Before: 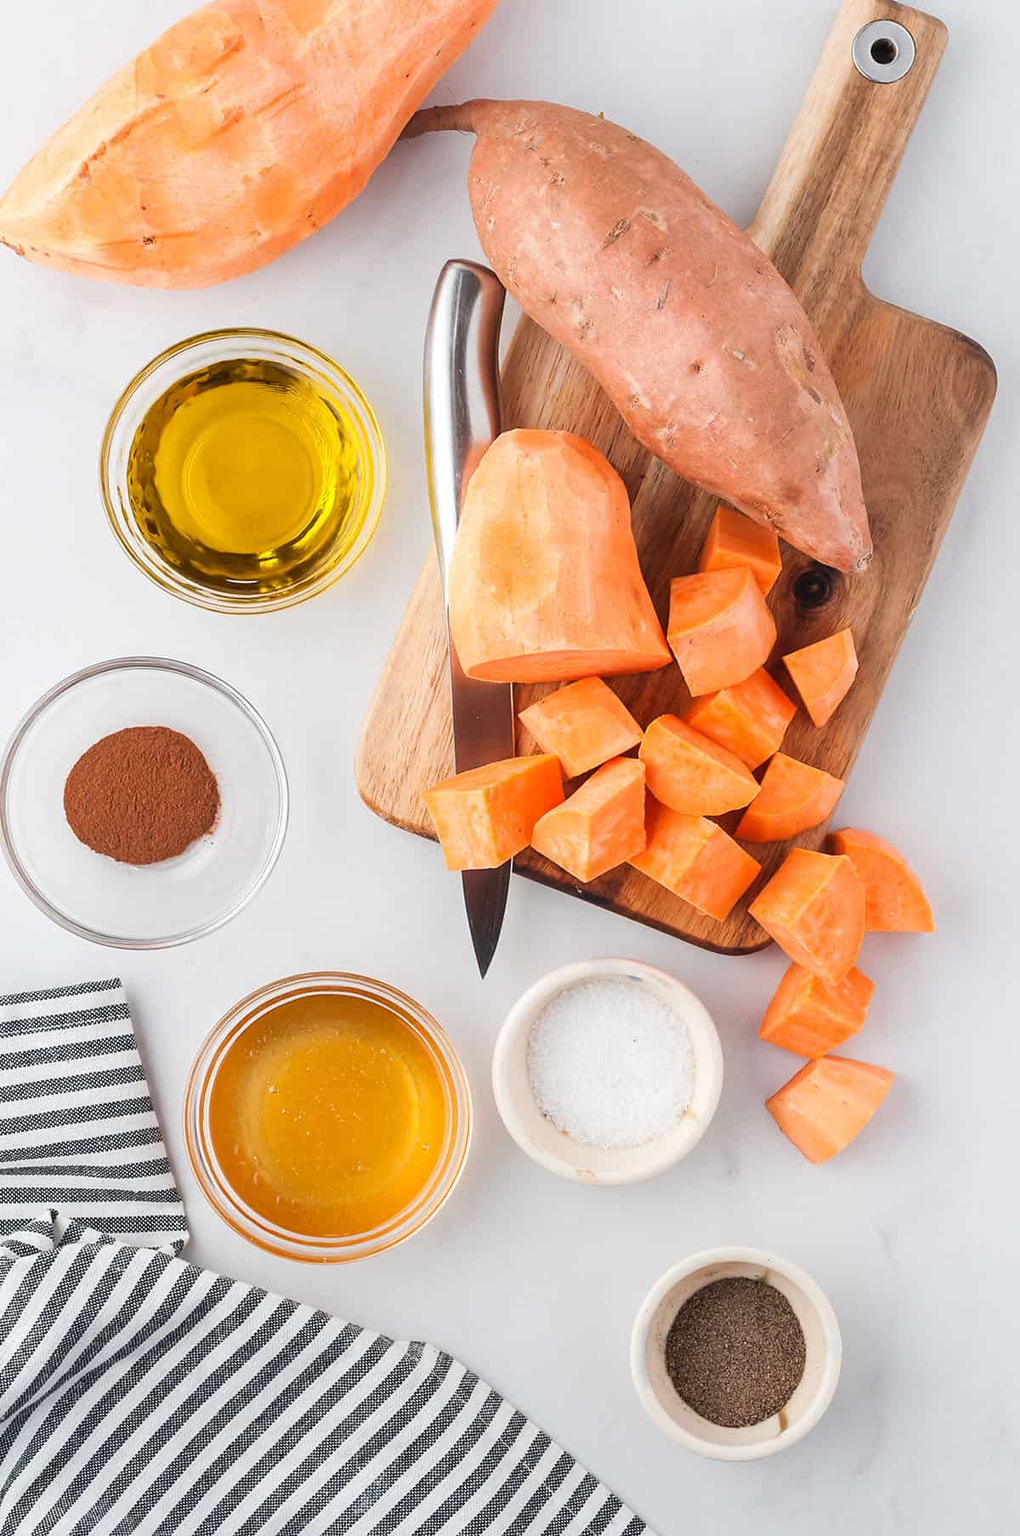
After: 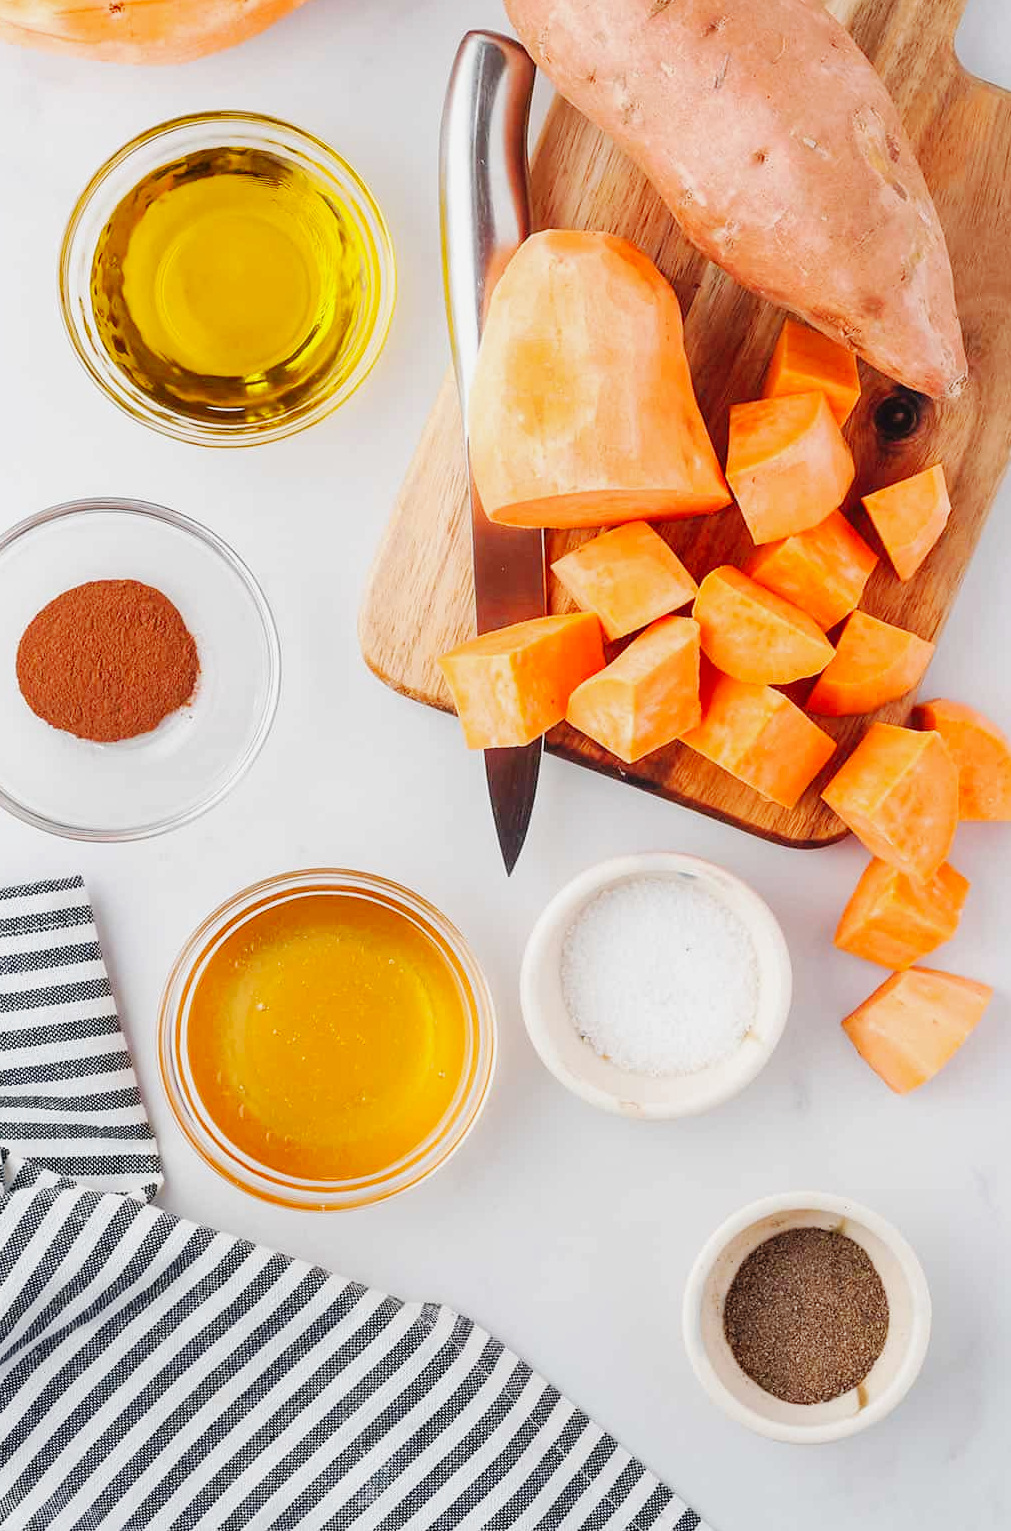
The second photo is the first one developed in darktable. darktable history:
crop and rotate: left 4.97%, top 15.222%, right 10.706%
base curve: curves: ch0 [(0, 0) (0.032, 0.025) (0.121, 0.166) (0.206, 0.329) (0.605, 0.79) (1, 1)], preserve colors none
tone equalizer: -8 EV 0.252 EV, -7 EV 0.402 EV, -6 EV 0.446 EV, -5 EV 0.228 EV, -3 EV -0.275 EV, -2 EV -0.396 EV, -1 EV -0.414 EV, +0 EV -0.224 EV, edges refinement/feathering 500, mask exposure compensation -1.57 EV, preserve details no
